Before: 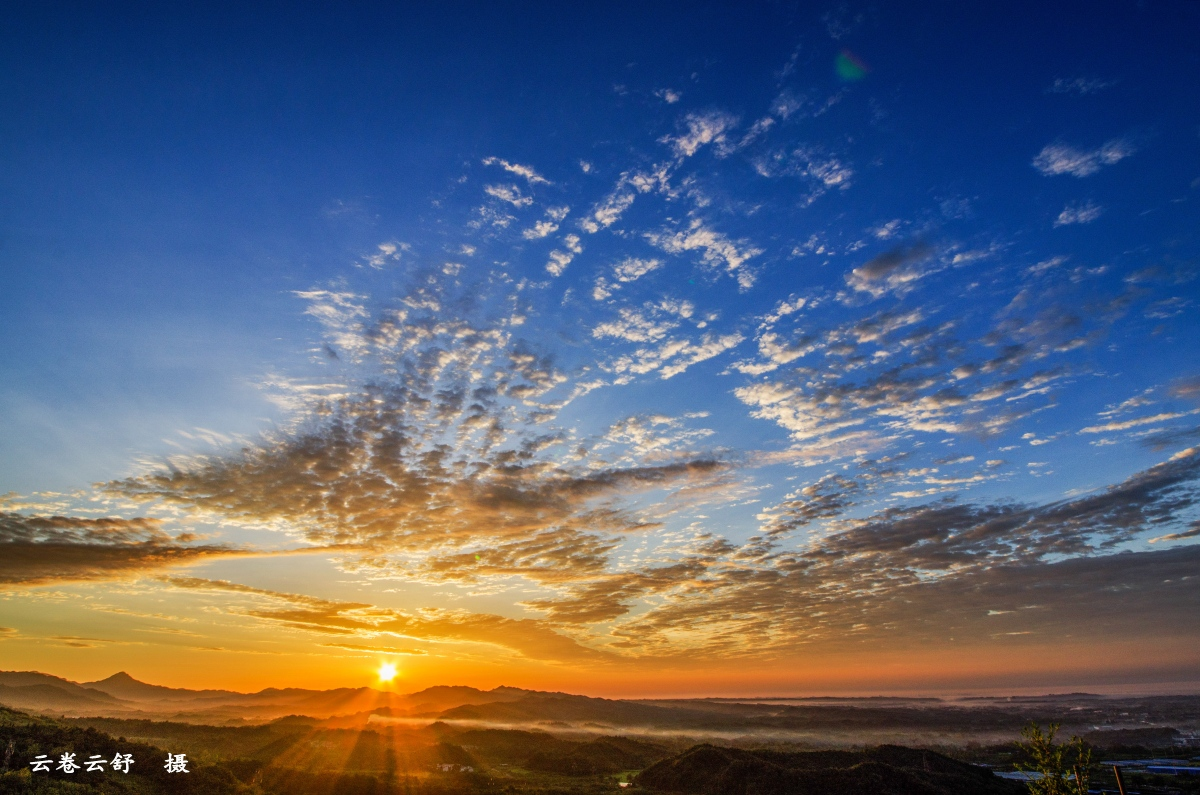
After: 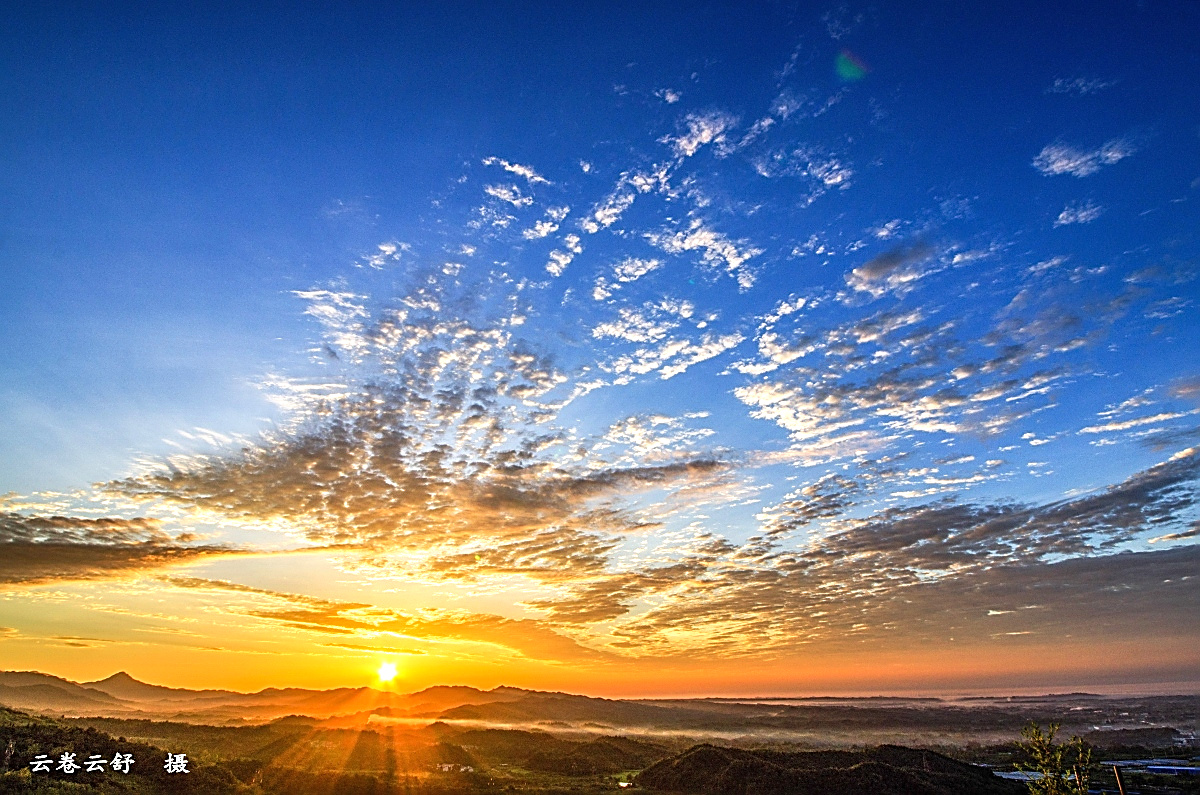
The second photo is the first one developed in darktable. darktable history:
exposure: black level correction 0, exposure 0.696 EV, compensate highlight preservation false
sharpen: amount 1.004
